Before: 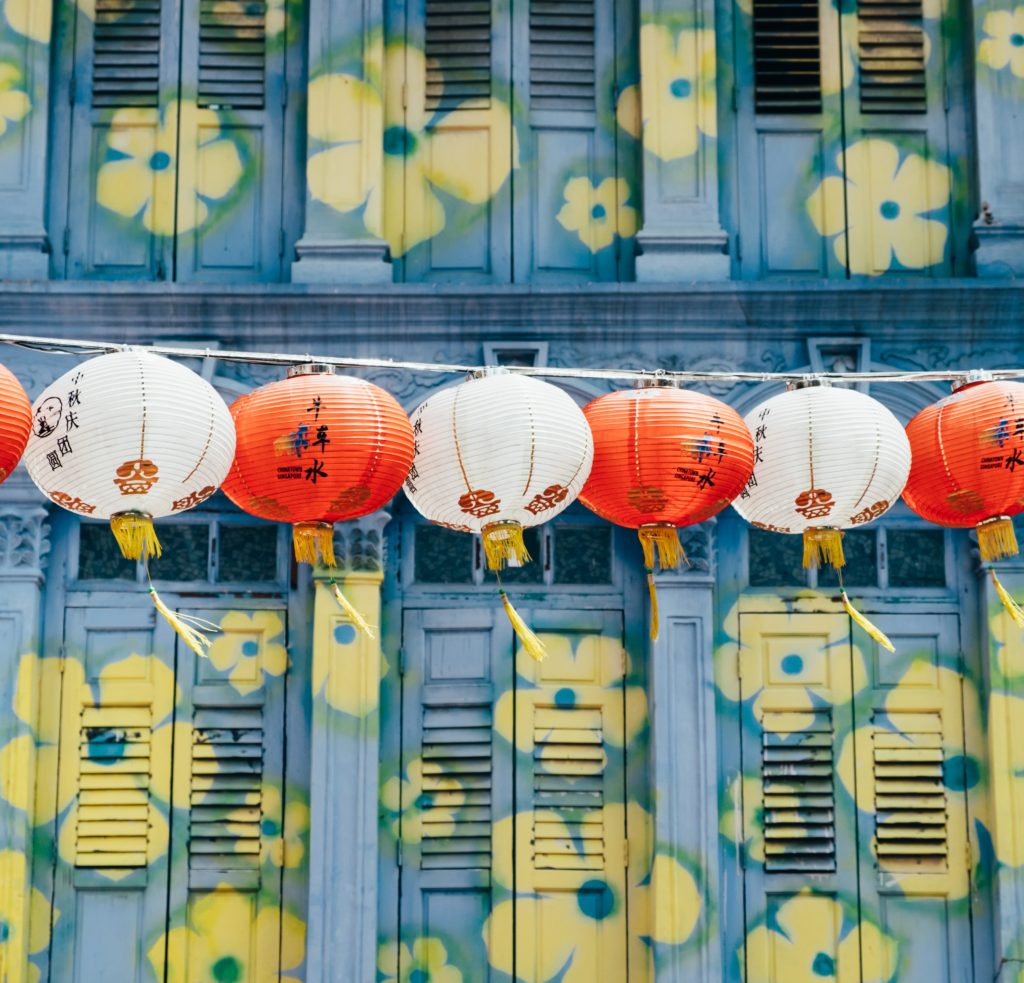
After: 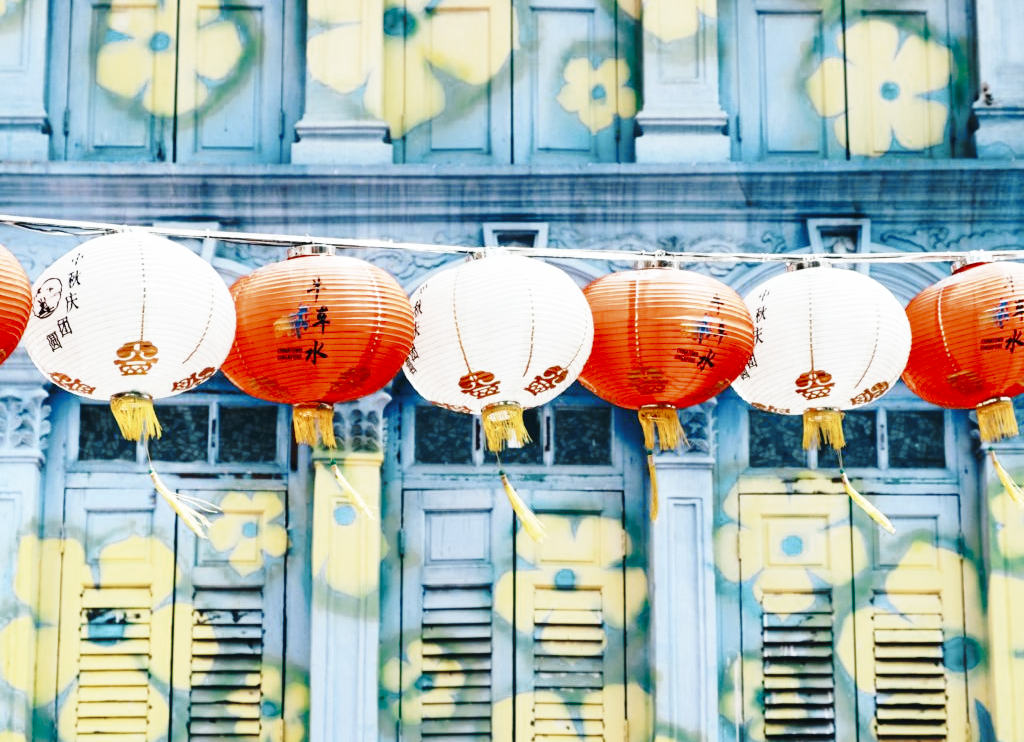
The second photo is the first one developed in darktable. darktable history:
crop and rotate: top 12.171%, bottom 12.307%
color zones: curves: ch0 [(0, 0.5) (0.125, 0.4) (0.25, 0.5) (0.375, 0.4) (0.5, 0.4) (0.625, 0.6) (0.75, 0.6) (0.875, 0.5)]; ch1 [(0, 0.35) (0.125, 0.45) (0.25, 0.35) (0.375, 0.35) (0.5, 0.35) (0.625, 0.35) (0.75, 0.45) (0.875, 0.35)]; ch2 [(0, 0.6) (0.125, 0.5) (0.25, 0.5) (0.375, 0.6) (0.5, 0.6) (0.625, 0.5) (0.75, 0.5) (0.875, 0.5)]
base curve: curves: ch0 [(0, 0) (0.032, 0.037) (0.105, 0.228) (0.435, 0.76) (0.856, 0.983) (1, 1)], preserve colors none
tone equalizer: on, module defaults
